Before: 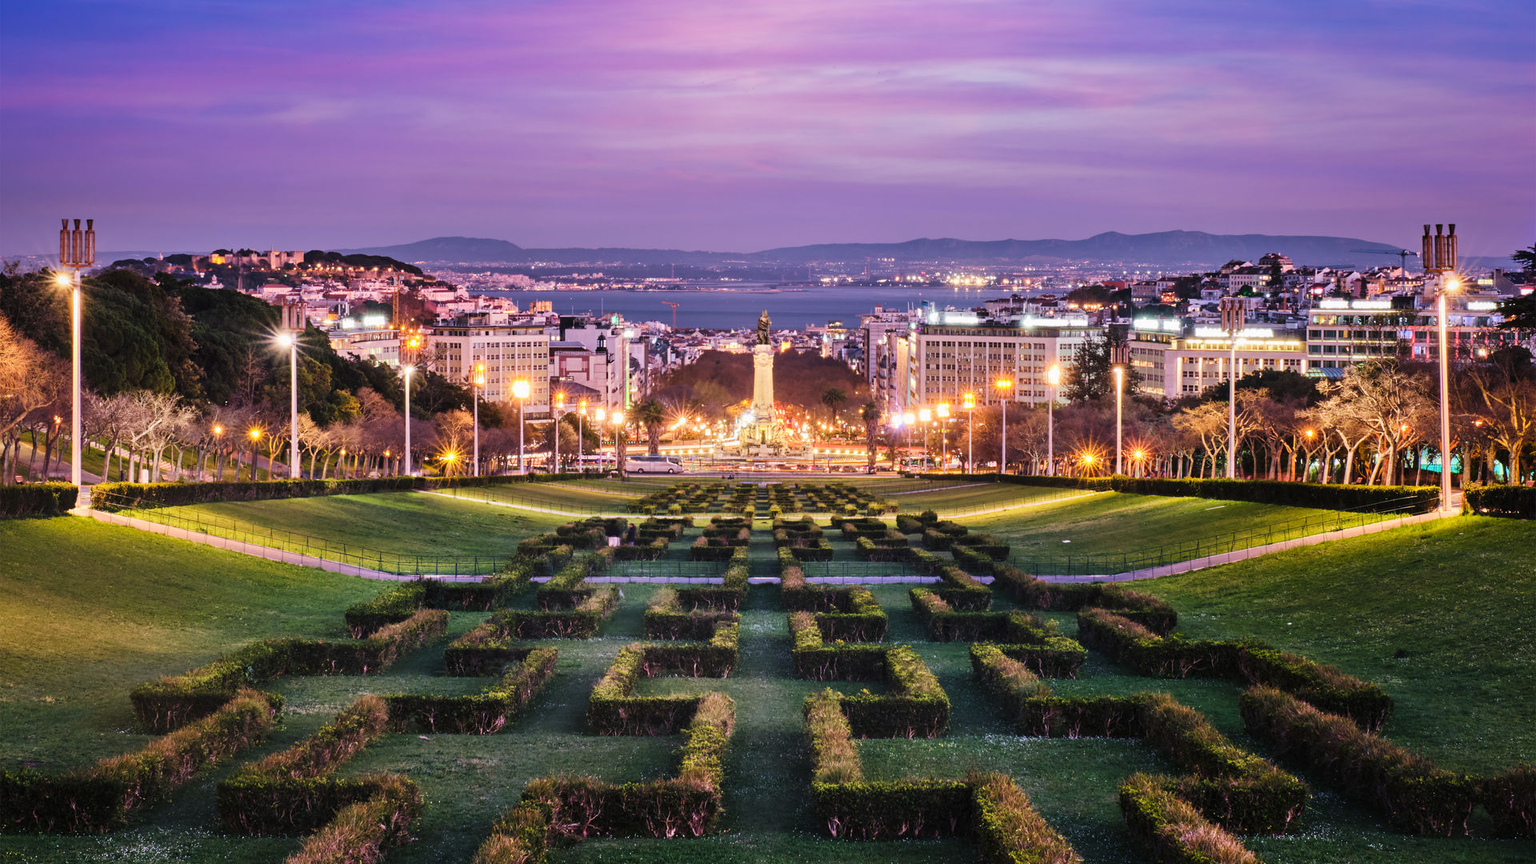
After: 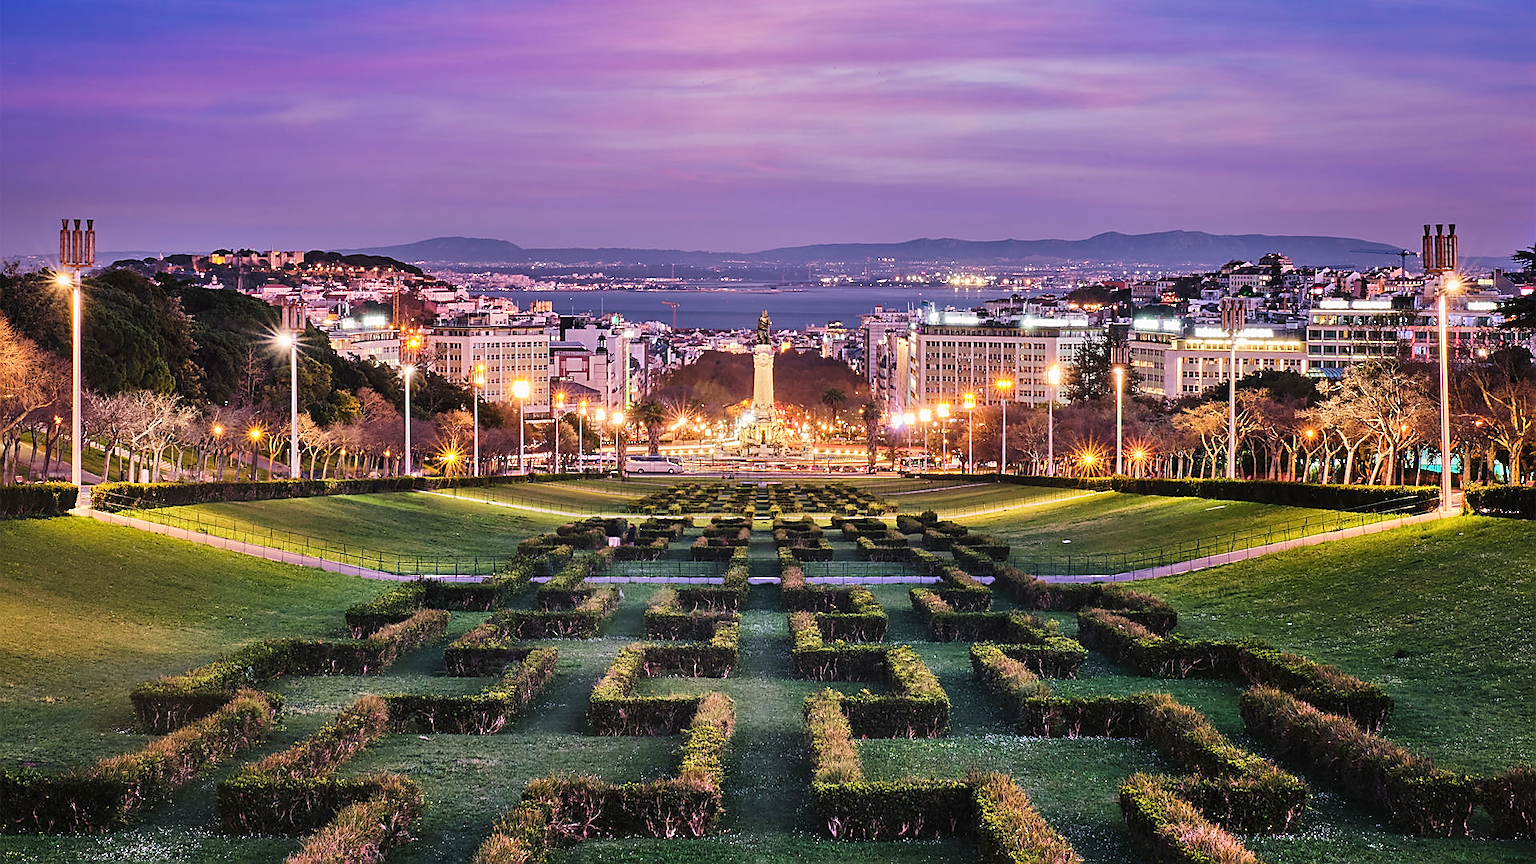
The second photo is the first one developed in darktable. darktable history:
sharpen: radius 1.358, amount 1.259, threshold 0.833
shadows and highlights: soften with gaussian
